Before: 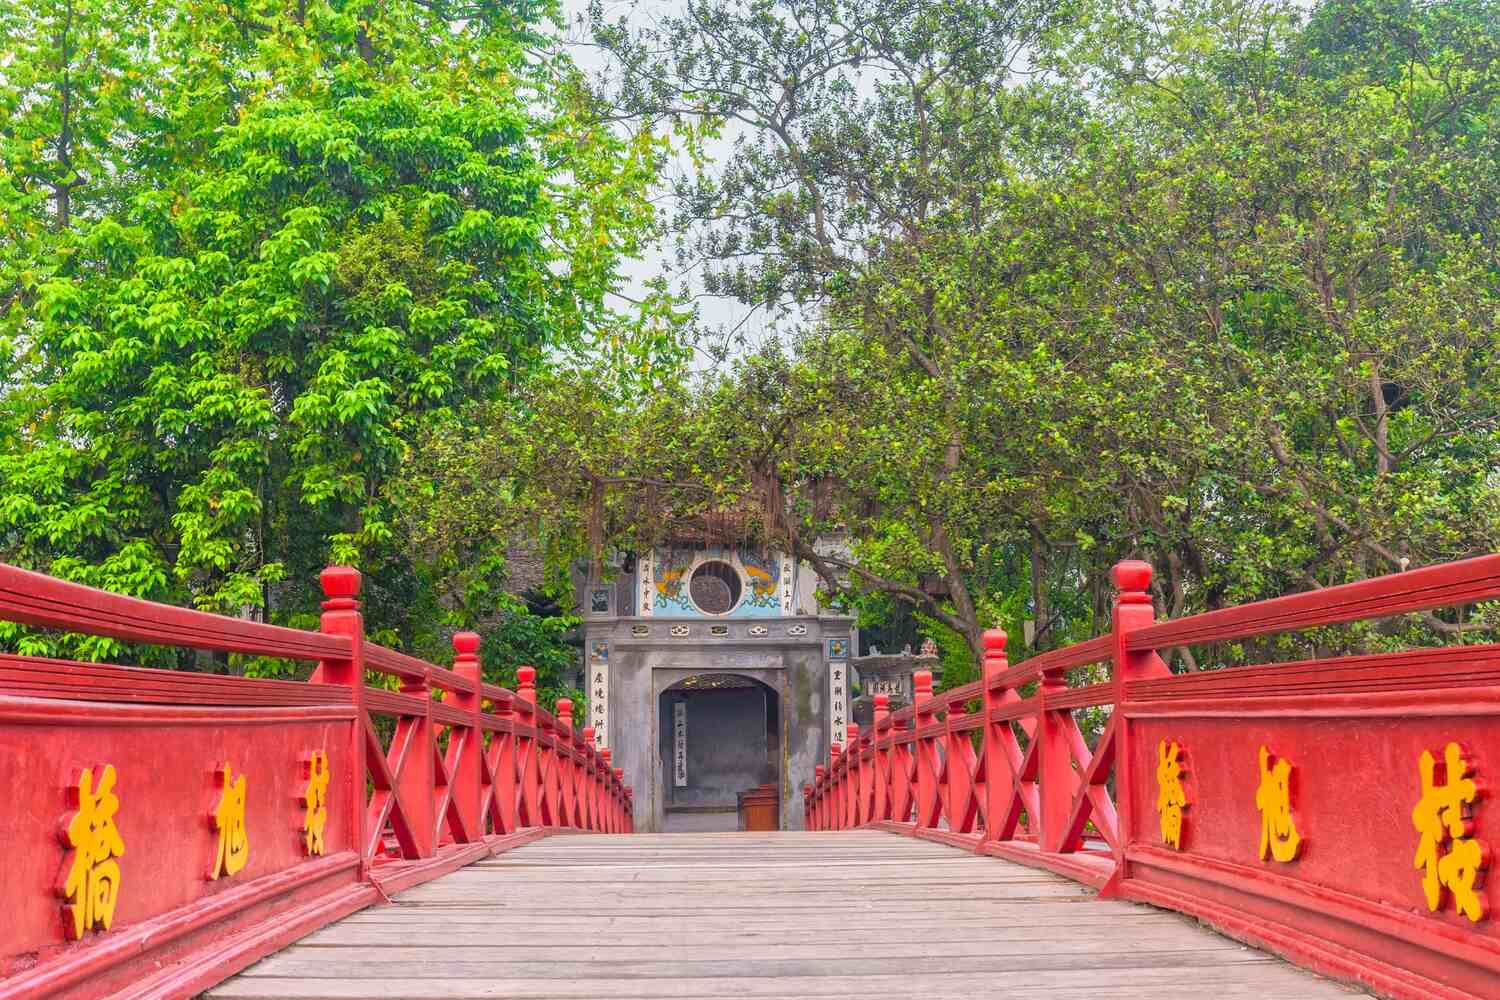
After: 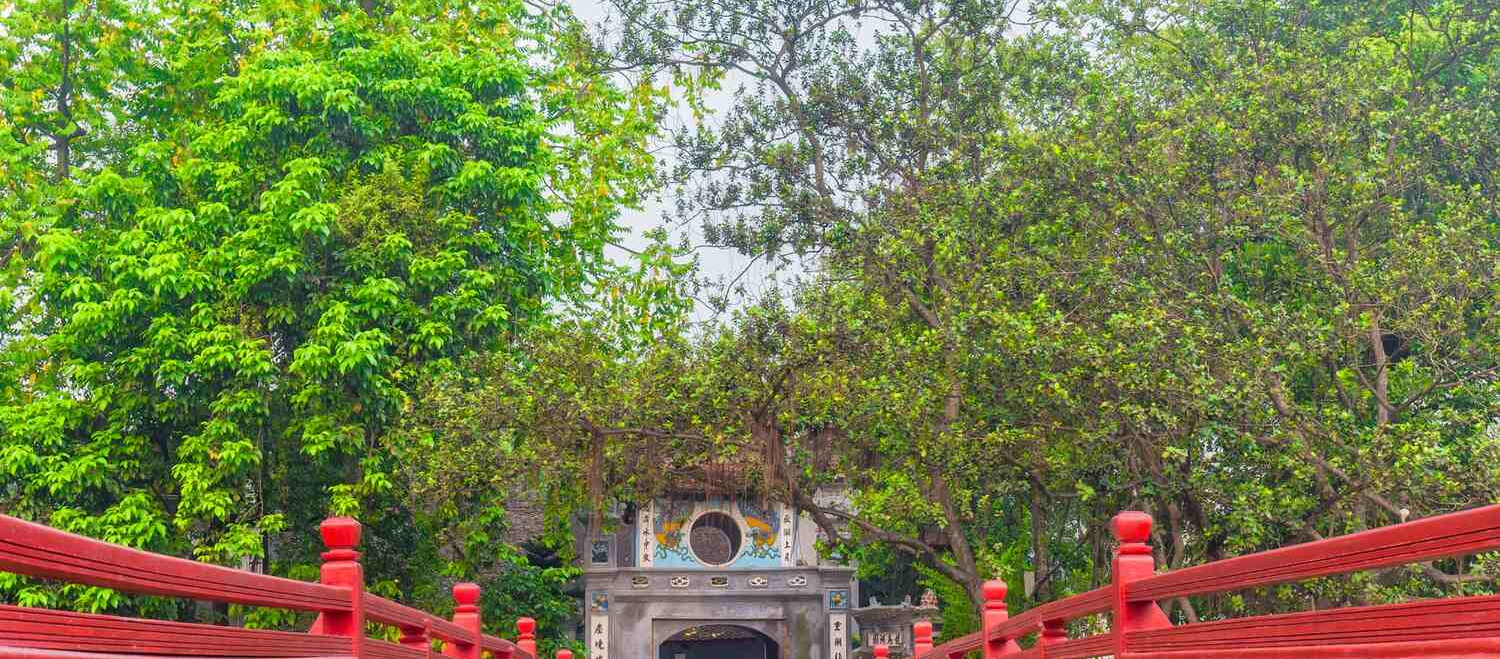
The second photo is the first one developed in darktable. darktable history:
crop and rotate: top 4.912%, bottom 29.148%
